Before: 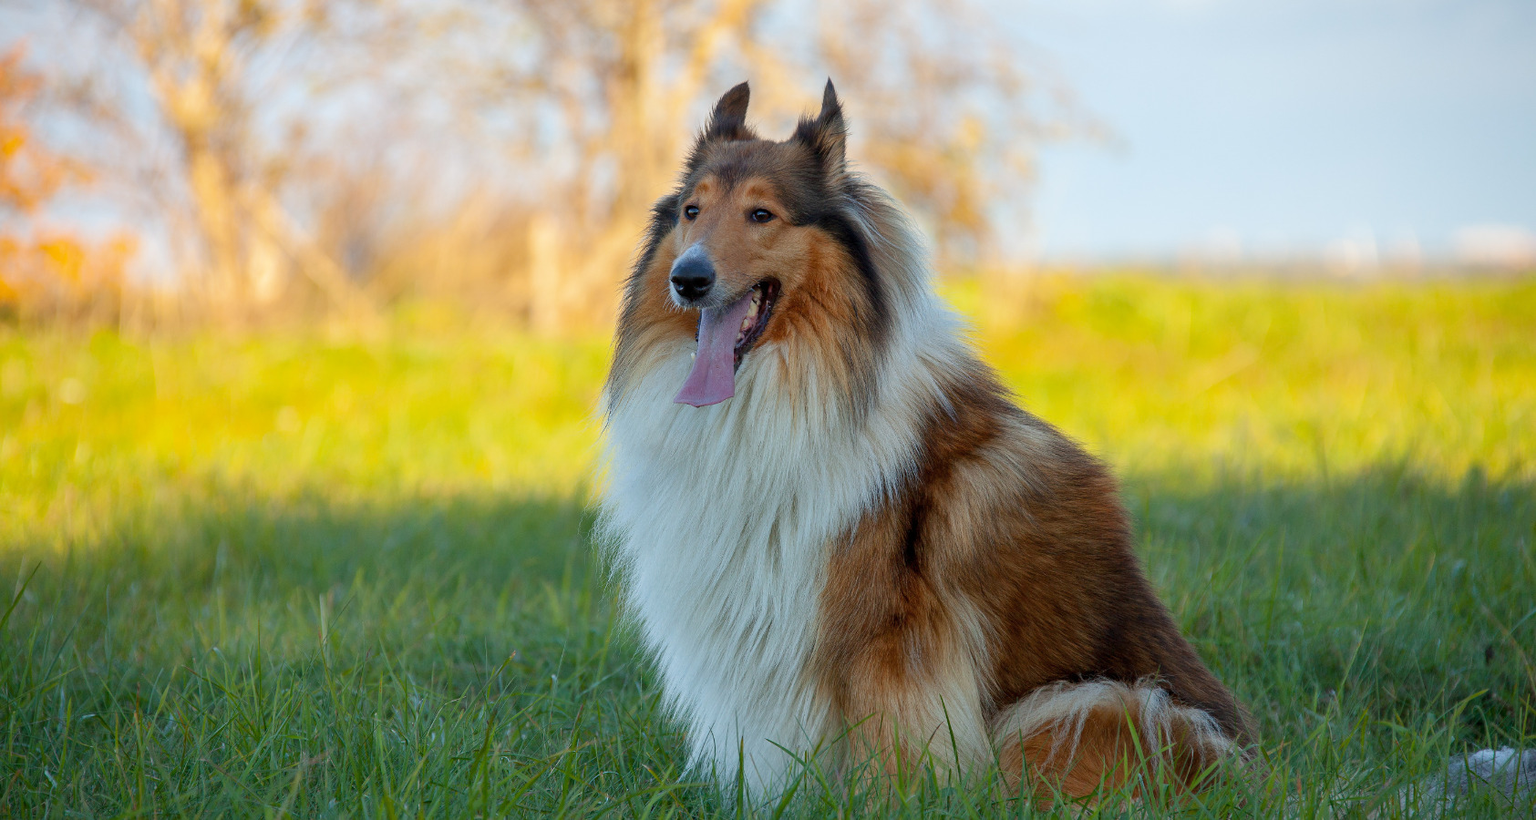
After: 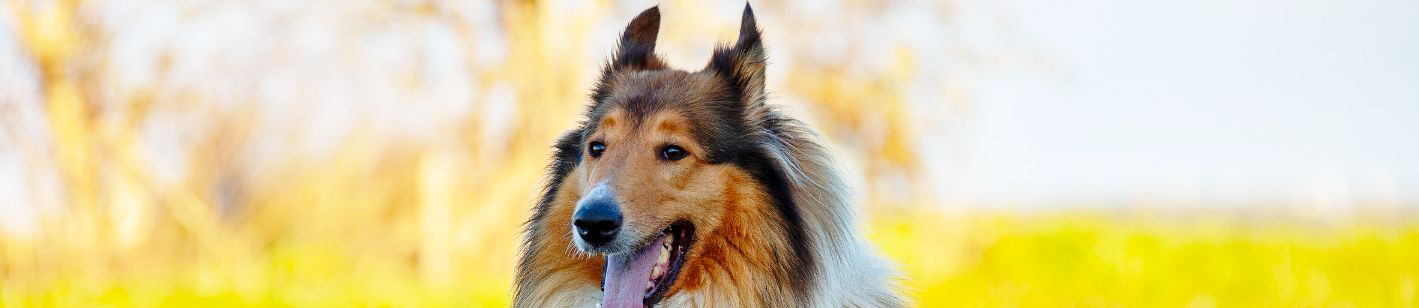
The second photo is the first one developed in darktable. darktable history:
shadows and highlights: shadows 32.22, highlights -31.47, soften with gaussian
crop and rotate: left 9.666%, top 9.419%, right 6.119%, bottom 56.339%
haze removal: compatibility mode true
base curve: curves: ch0 [(0, 0) (0.028, 0.03) (0.121, 0.232) (0.46, 0.748) (0.859, 0.968) (1, 1)], preserve colors none
